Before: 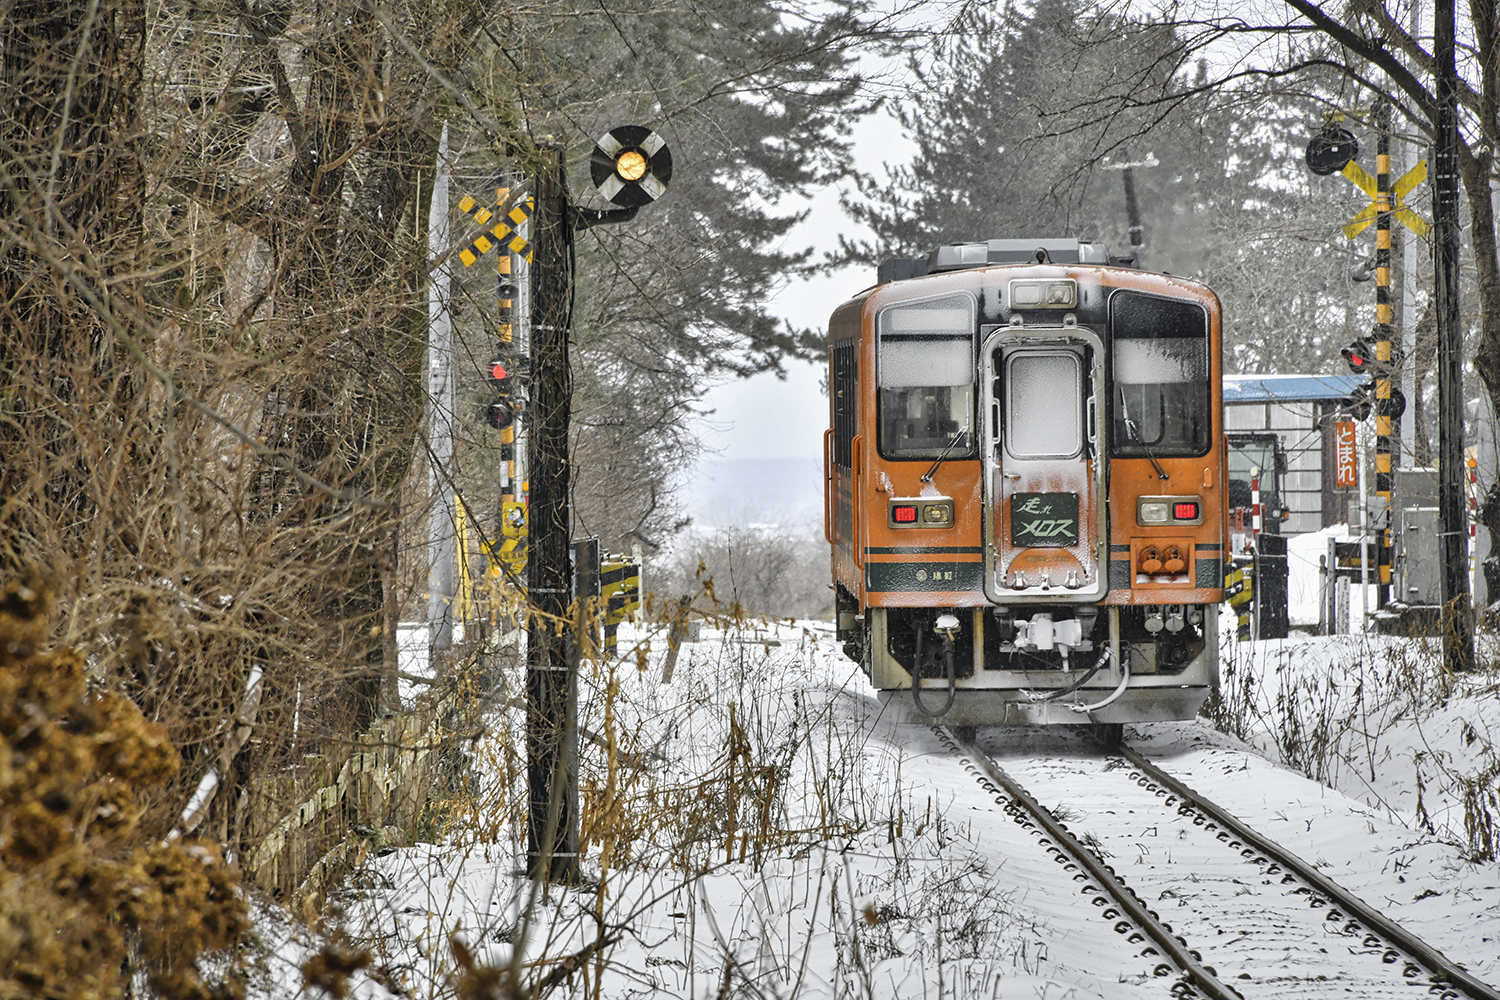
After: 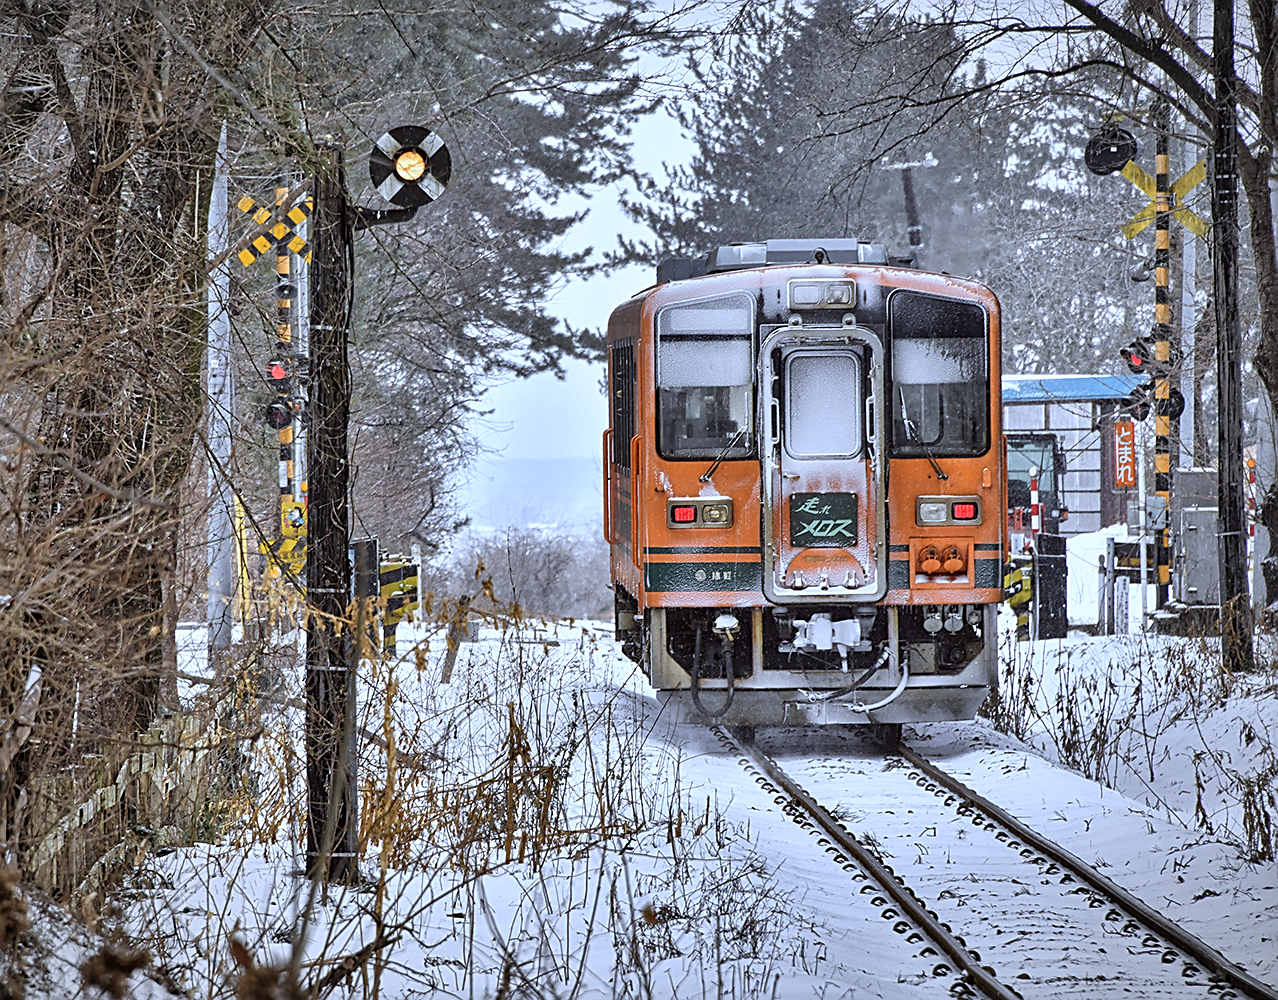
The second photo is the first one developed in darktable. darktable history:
shadows and highlights: shadows 53.23, soften with gaussian
crop and rotate: left 14.75%
sharpen: on, module defaults
vignetting: fall-off radius 69.43%, automatic ratio true
color calibration: illuminant custom, x 0.373, y 0.389, temperature 4230.61 K
color correction: highlights a* -2.82, highlights b* -2.35, shadows a* 2.5, shadows b* 2.82
